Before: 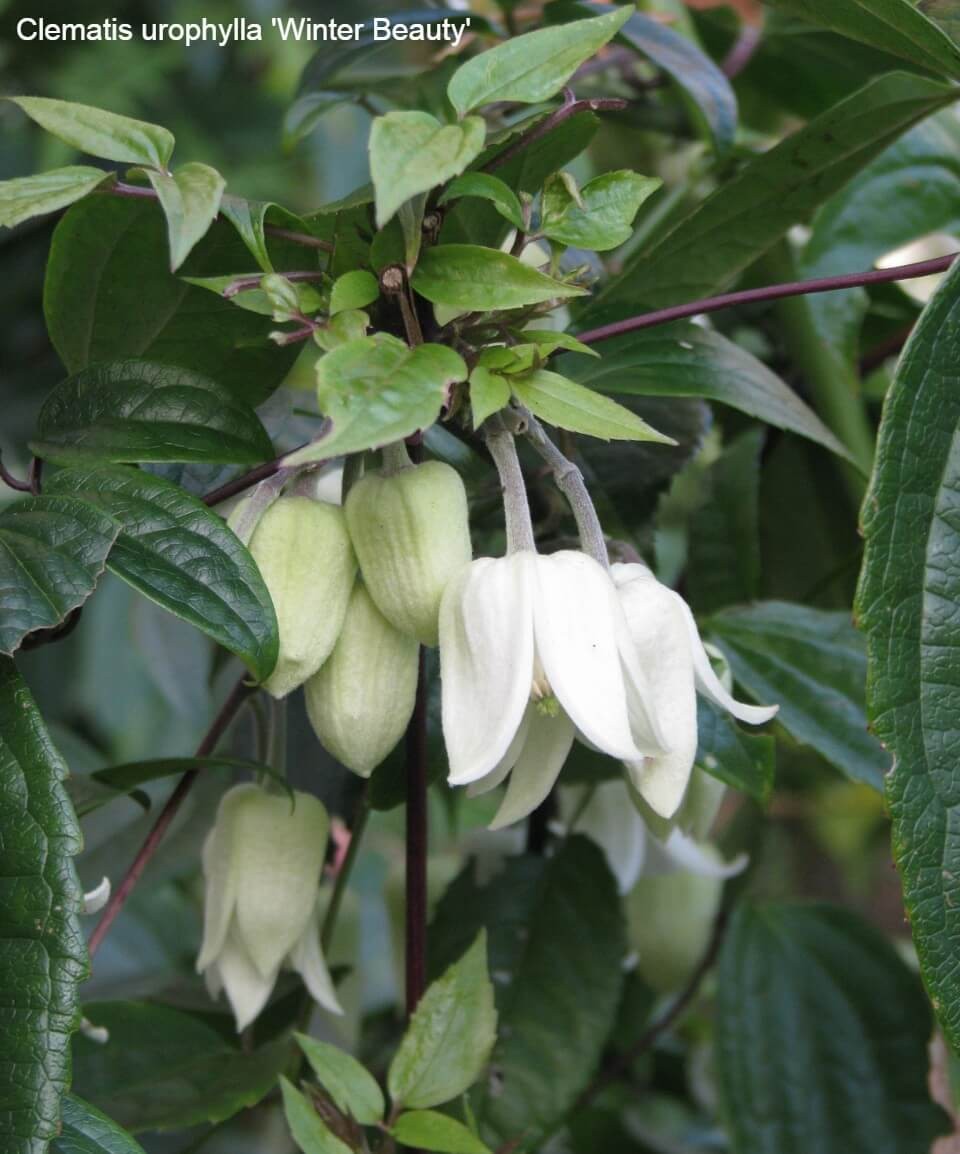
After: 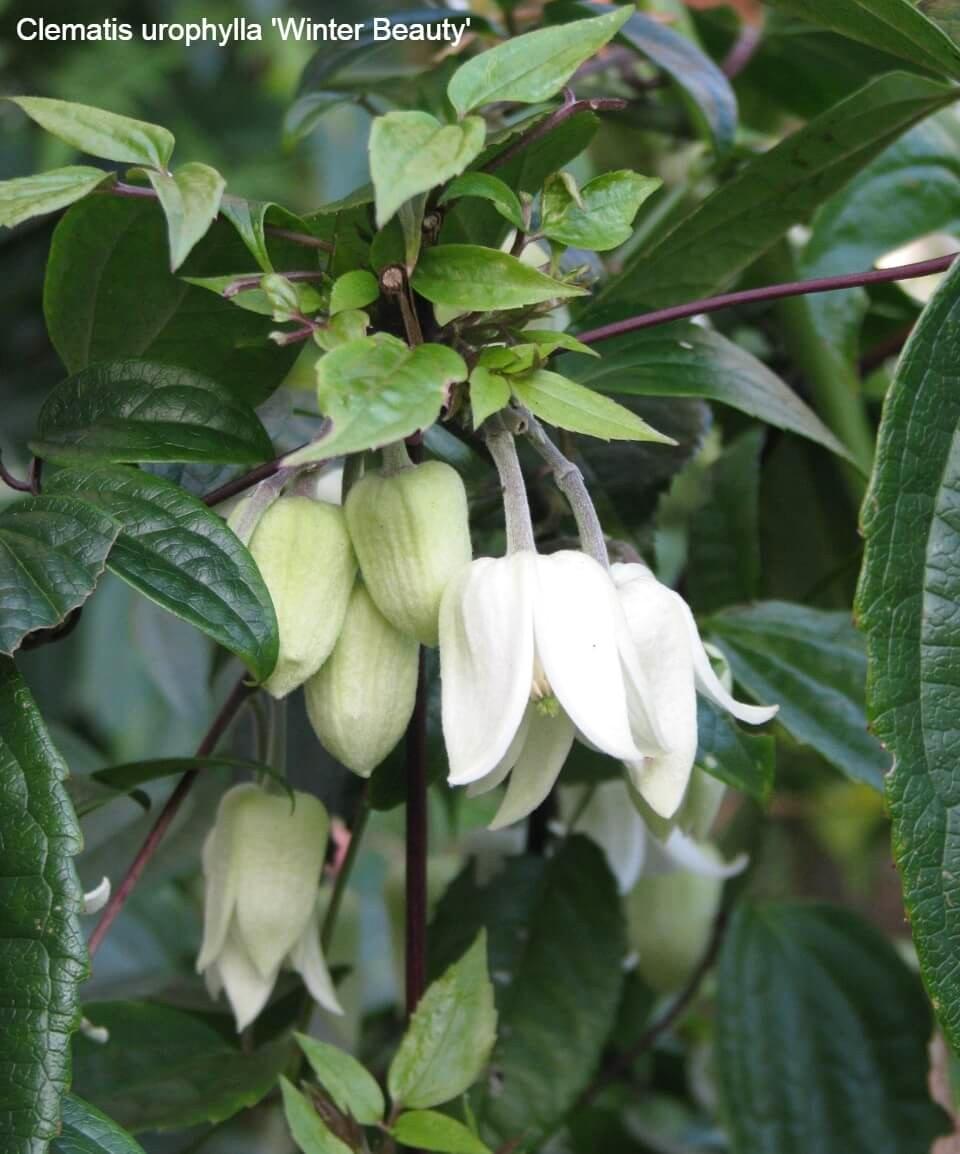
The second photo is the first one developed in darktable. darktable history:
exposure: exposure 0.081 EV, compensate highlight preservation false
contrast brightness saturation: contrast 0.1, brightness 0.03, saturation 0.09
